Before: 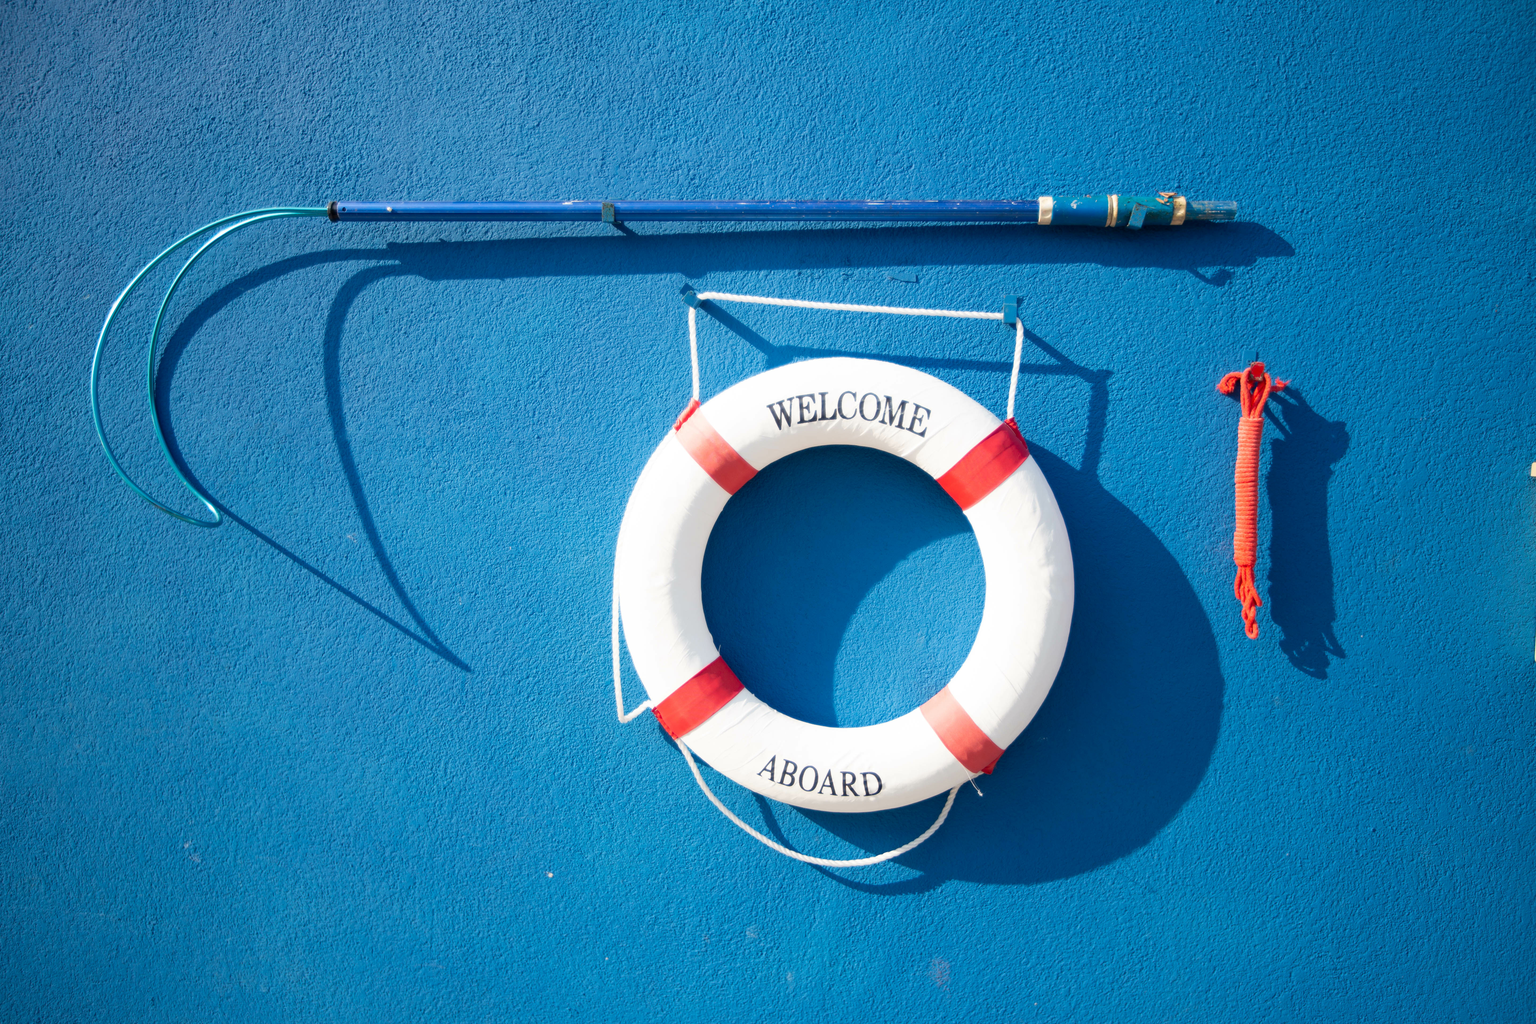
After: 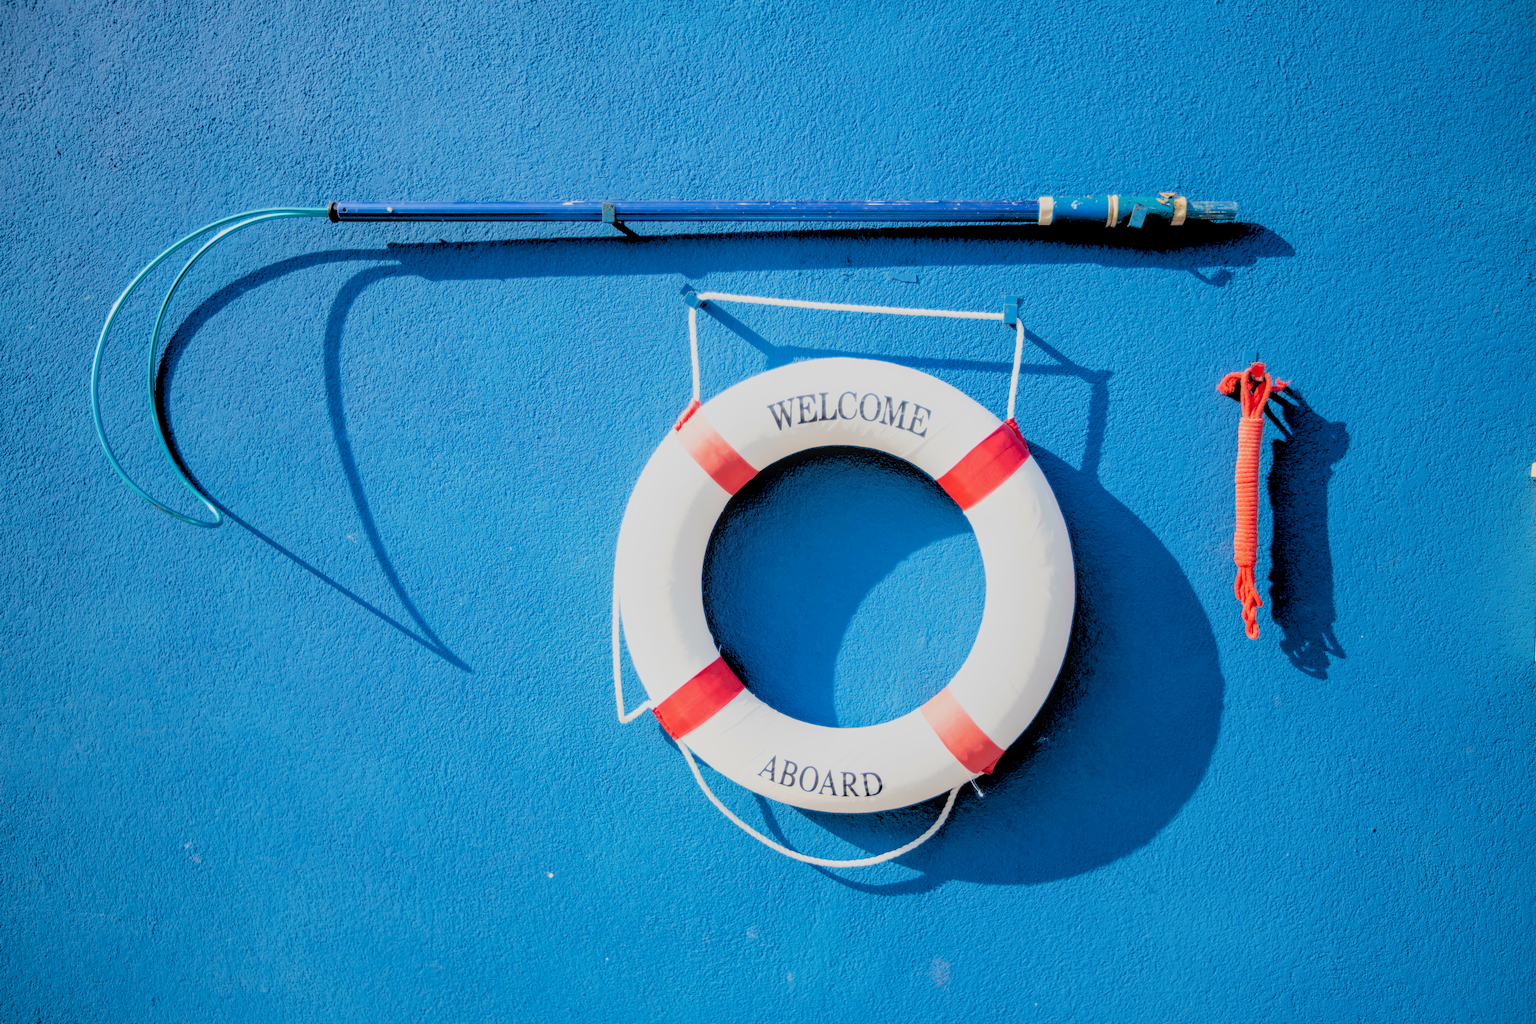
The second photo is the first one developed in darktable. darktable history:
local contrast: detail 130%
filmic rgb: black relative exposure -7.15 EV, white relative exposure 5.36 EV, hardness 3.02, color science v6 (2022)
tone equalizer: on, module defaults
rgb levels: levels [[0.027, 0.429, 0.996], [0, 0.5, 1], [0, 0.5, 1]]
